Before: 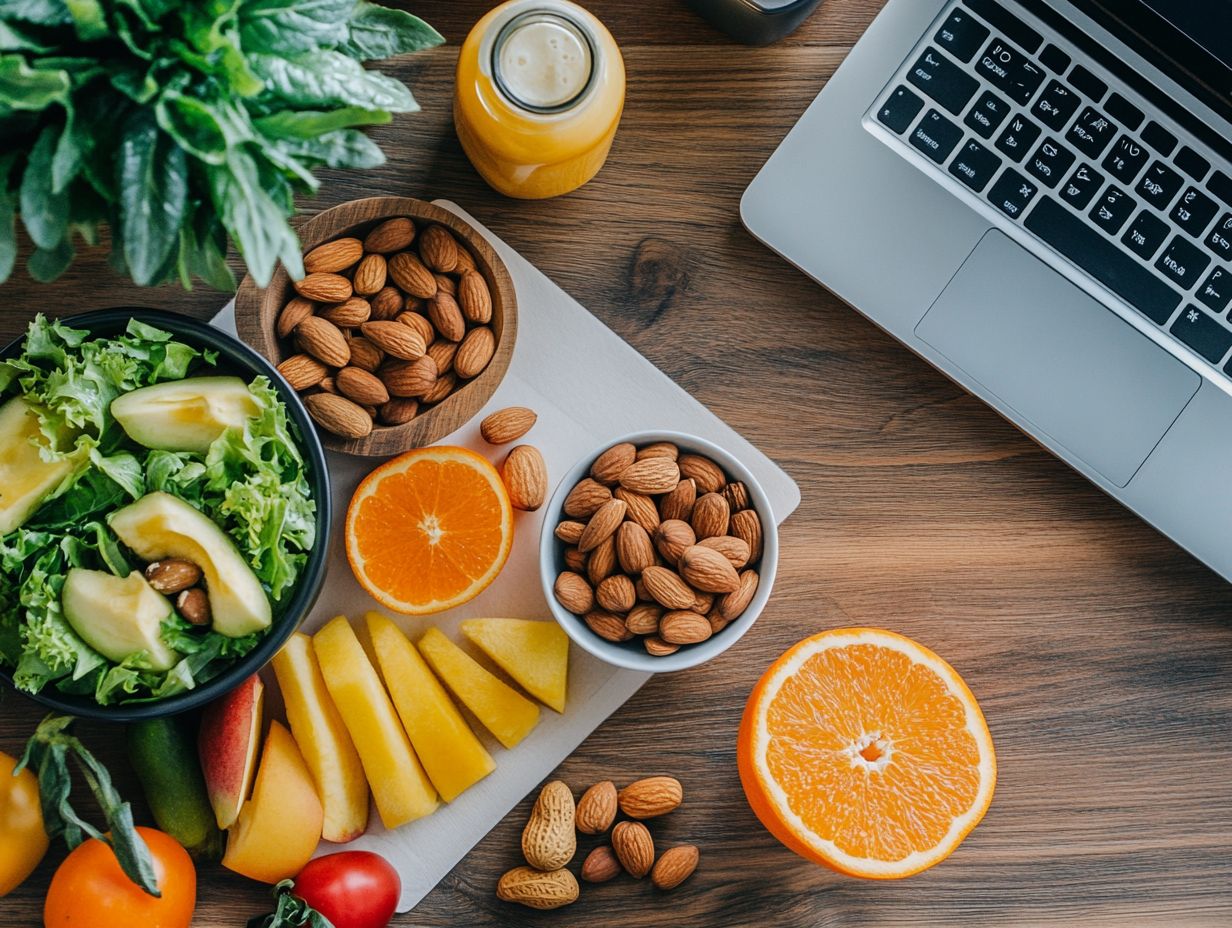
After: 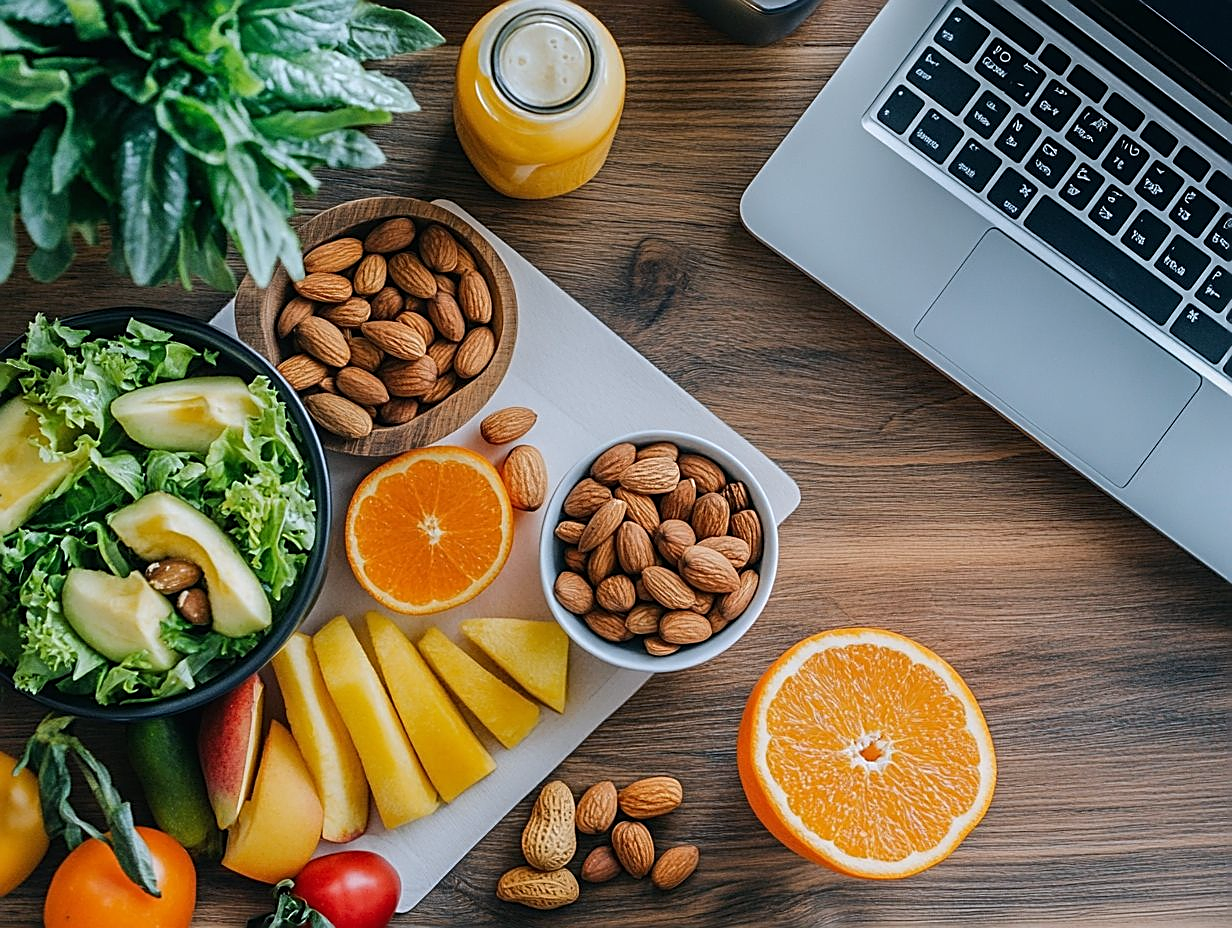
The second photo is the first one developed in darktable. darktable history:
sharpen: amount 0.75
white balance: red 0.976, blue 1.04
